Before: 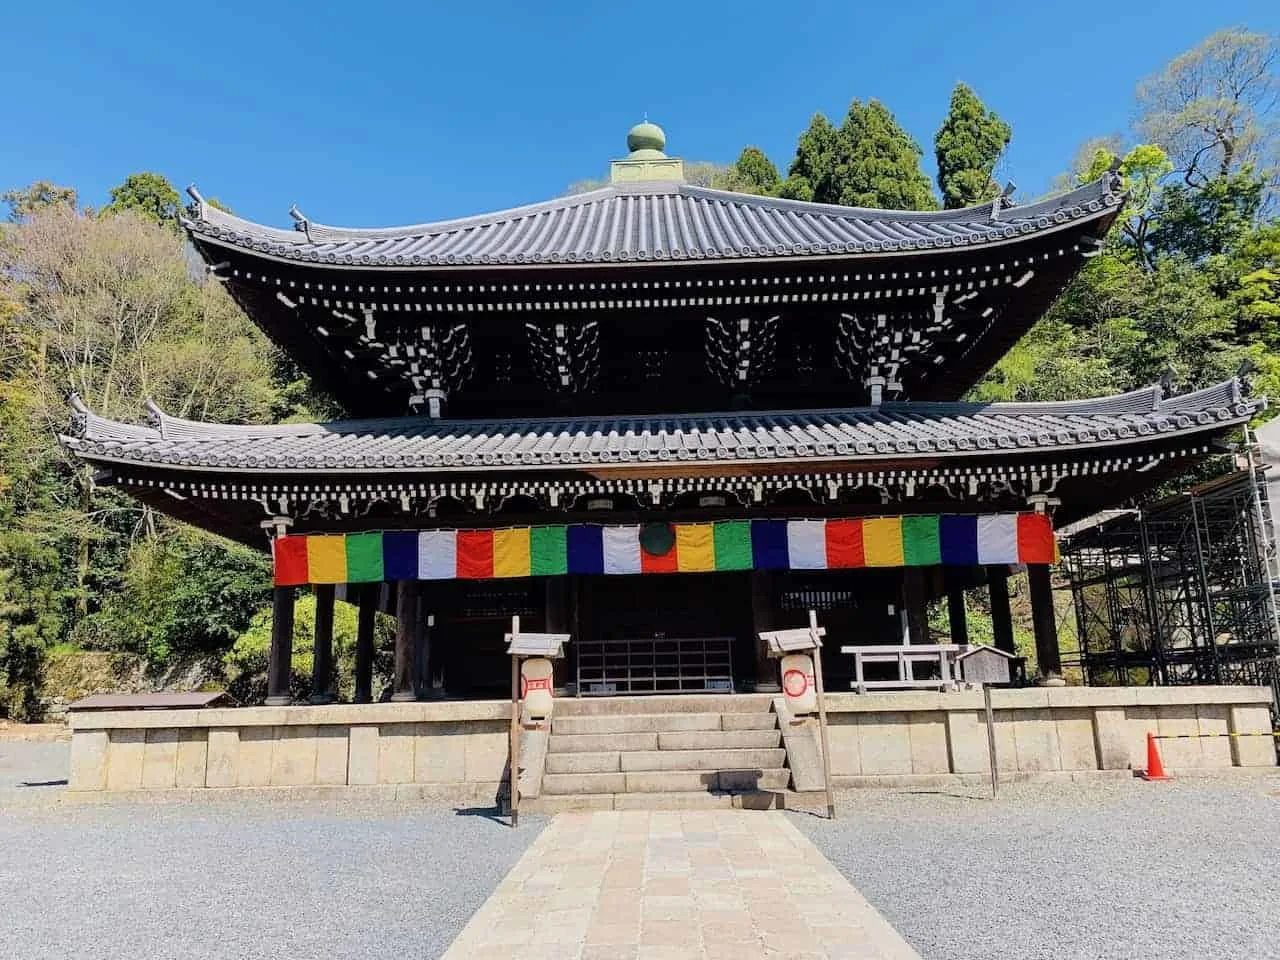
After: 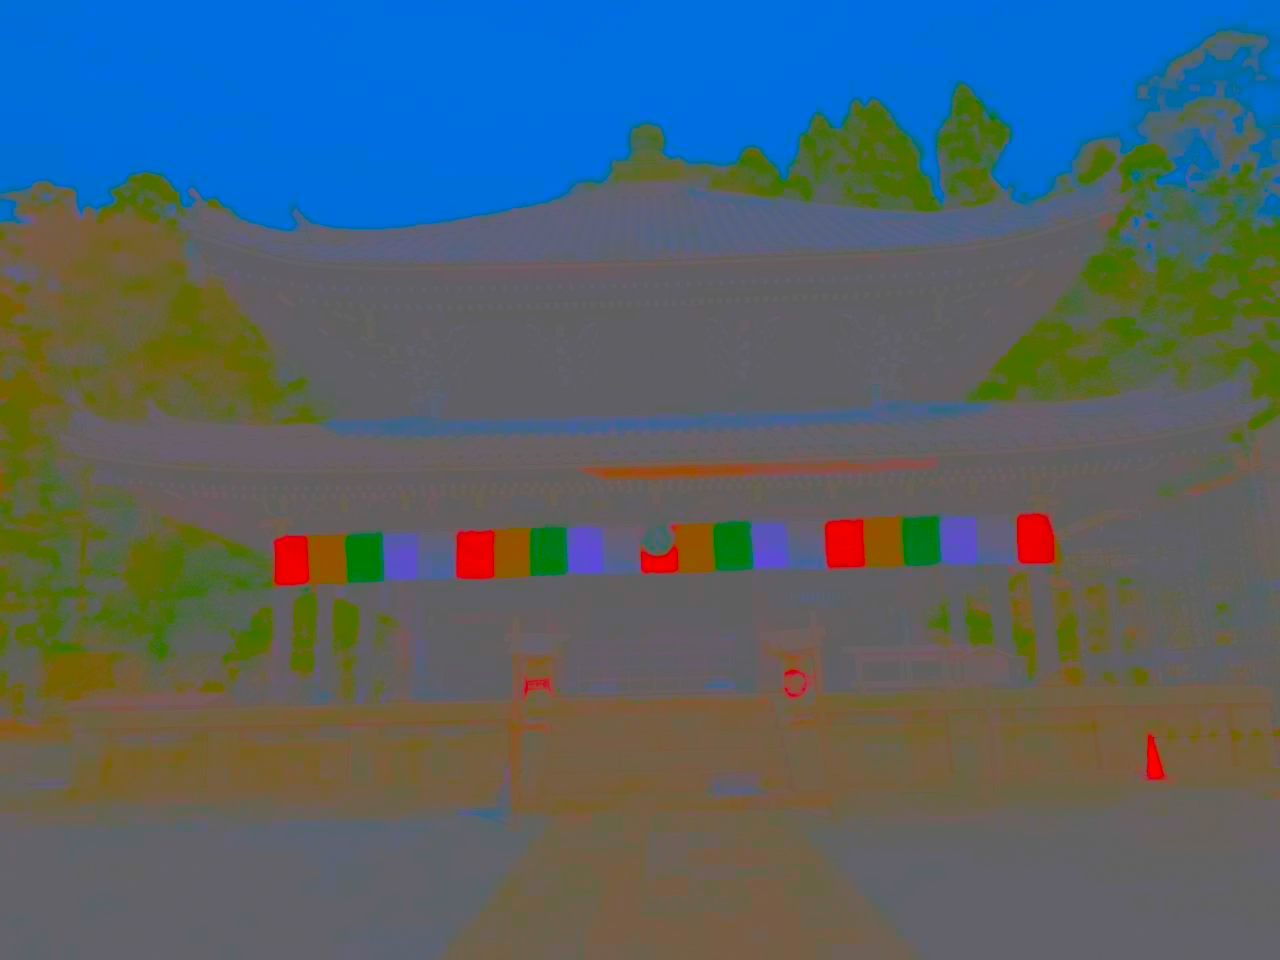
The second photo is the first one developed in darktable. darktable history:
shadows and highlights: soften with gaussian
contrast brightness saturation: contrast -0.981, brightness -0.168, saturation 0.744
